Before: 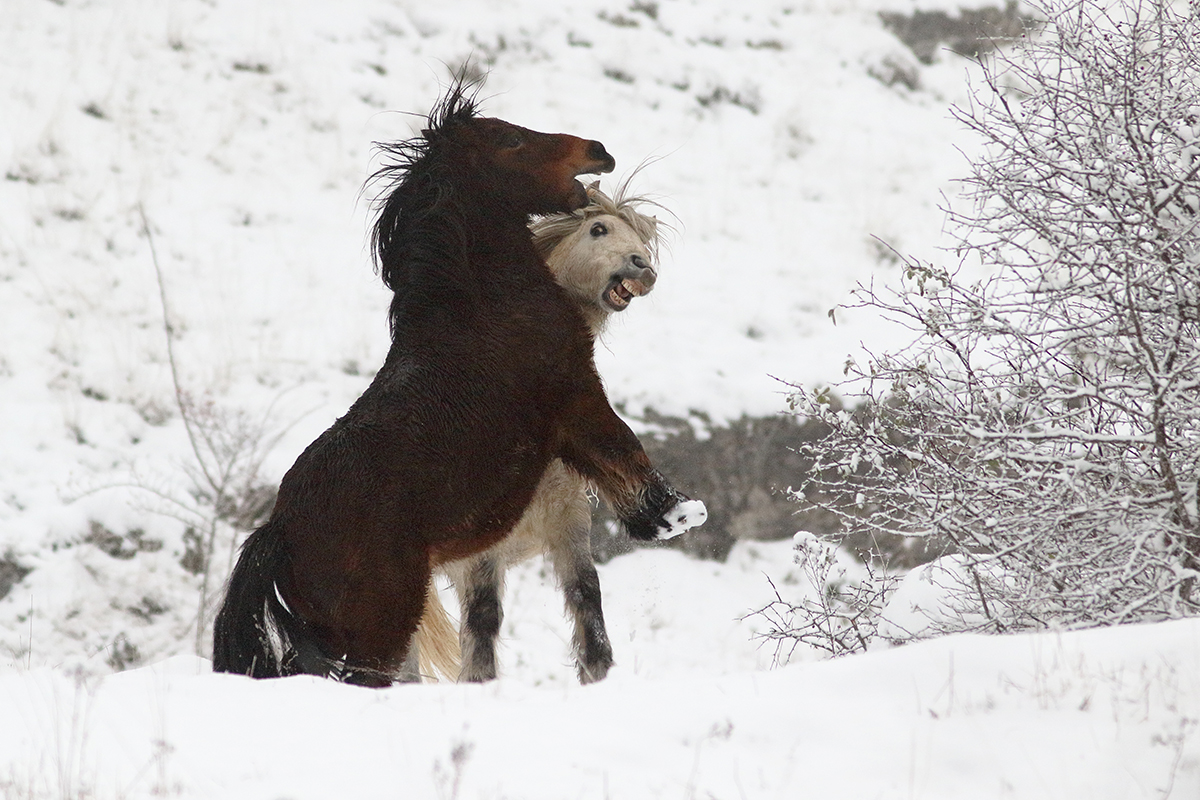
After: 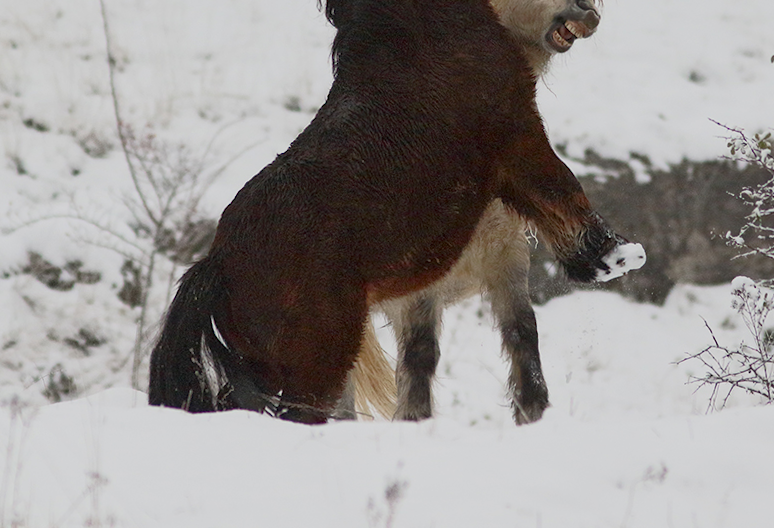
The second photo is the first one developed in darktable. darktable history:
contrast brightness saturation: contrast 0.231, brightness 0.101, saturation 0.287
tone equalizer: -8 EV -0.03 EV, -7 EV 0.023 EV, -6 EV -0.008 EV, -5 EV 0.004 EV, -4 EV -0.031 EV, -3 EV -0.229 EV, -2 EV -0.663 EV, -1 EV -0.99 EV, +0 EV -0.964 EV
crop and rotate: angle -1.15°, left 3.593%, top 31.911%, right 29.961%
local contrast: mode bilateral grid, contrast 19, coarseness 50, detail 120%, midtone range 0.2
